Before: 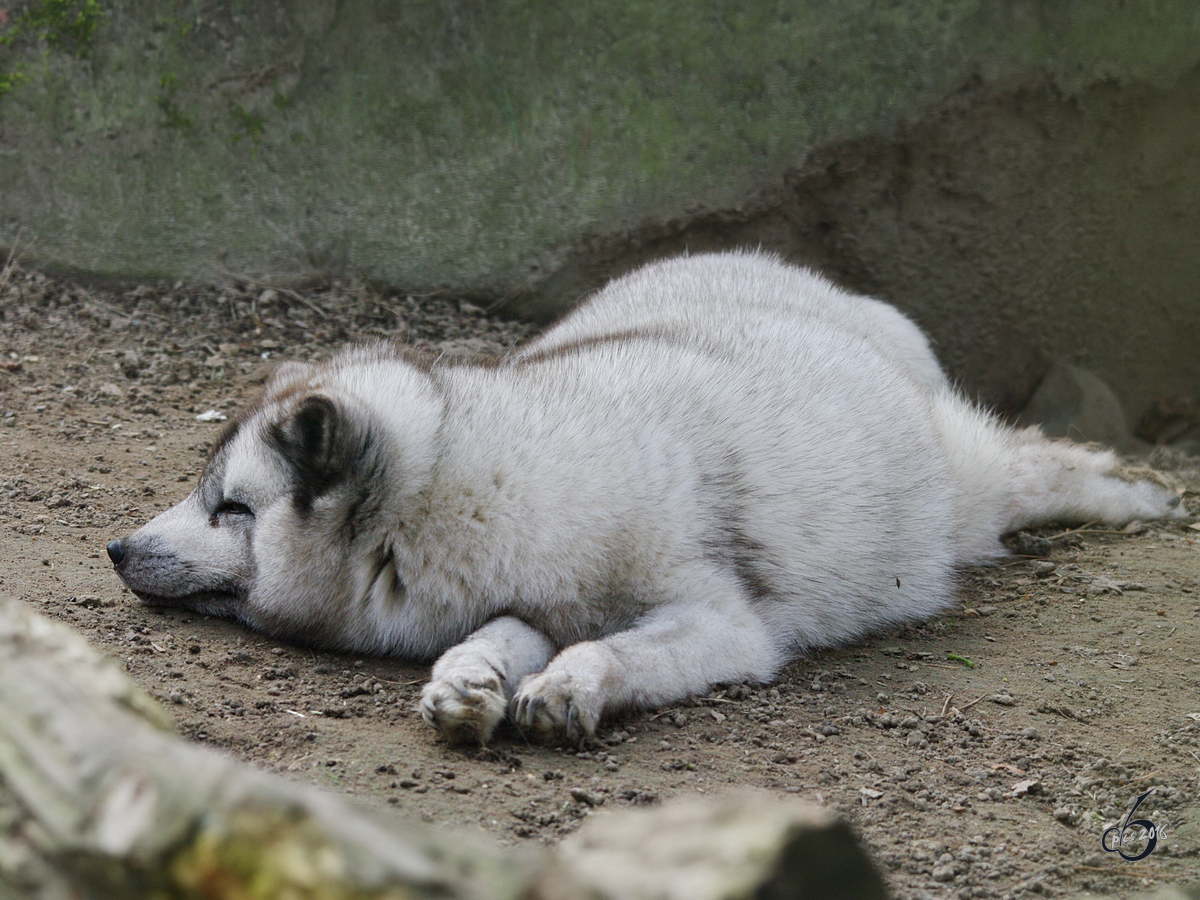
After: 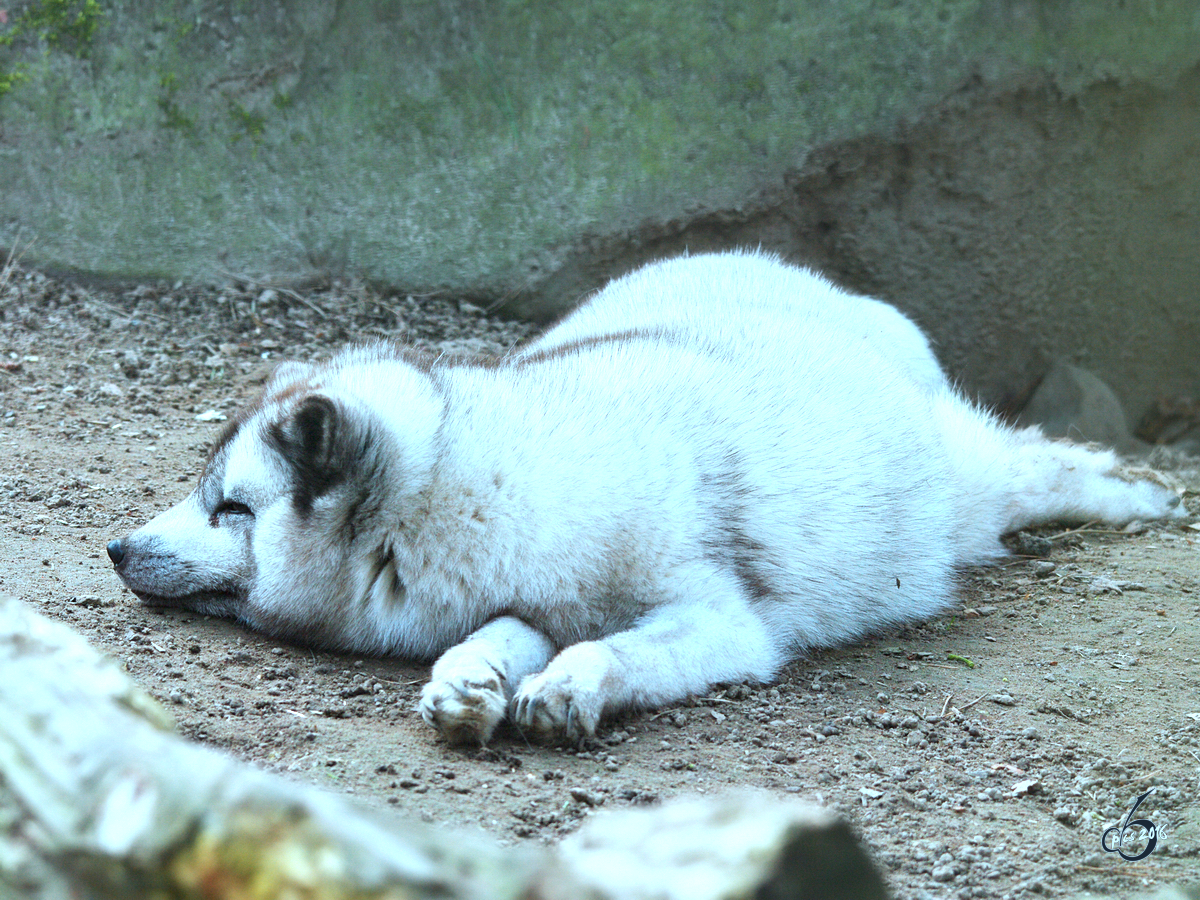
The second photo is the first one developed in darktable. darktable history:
color correction: highlights a* -10.69, highlights b* -19.19
exposure: black level correction 0, exposure 0.7 EV, compensate exposure bias true, compensate highlight preservation false
color zones: curves: ch1 [(0.239, 0.552) (0.75, 0.5)]; ch2 [(0.25, 0.462) (0.749, 0.457)], mix 25.94%
